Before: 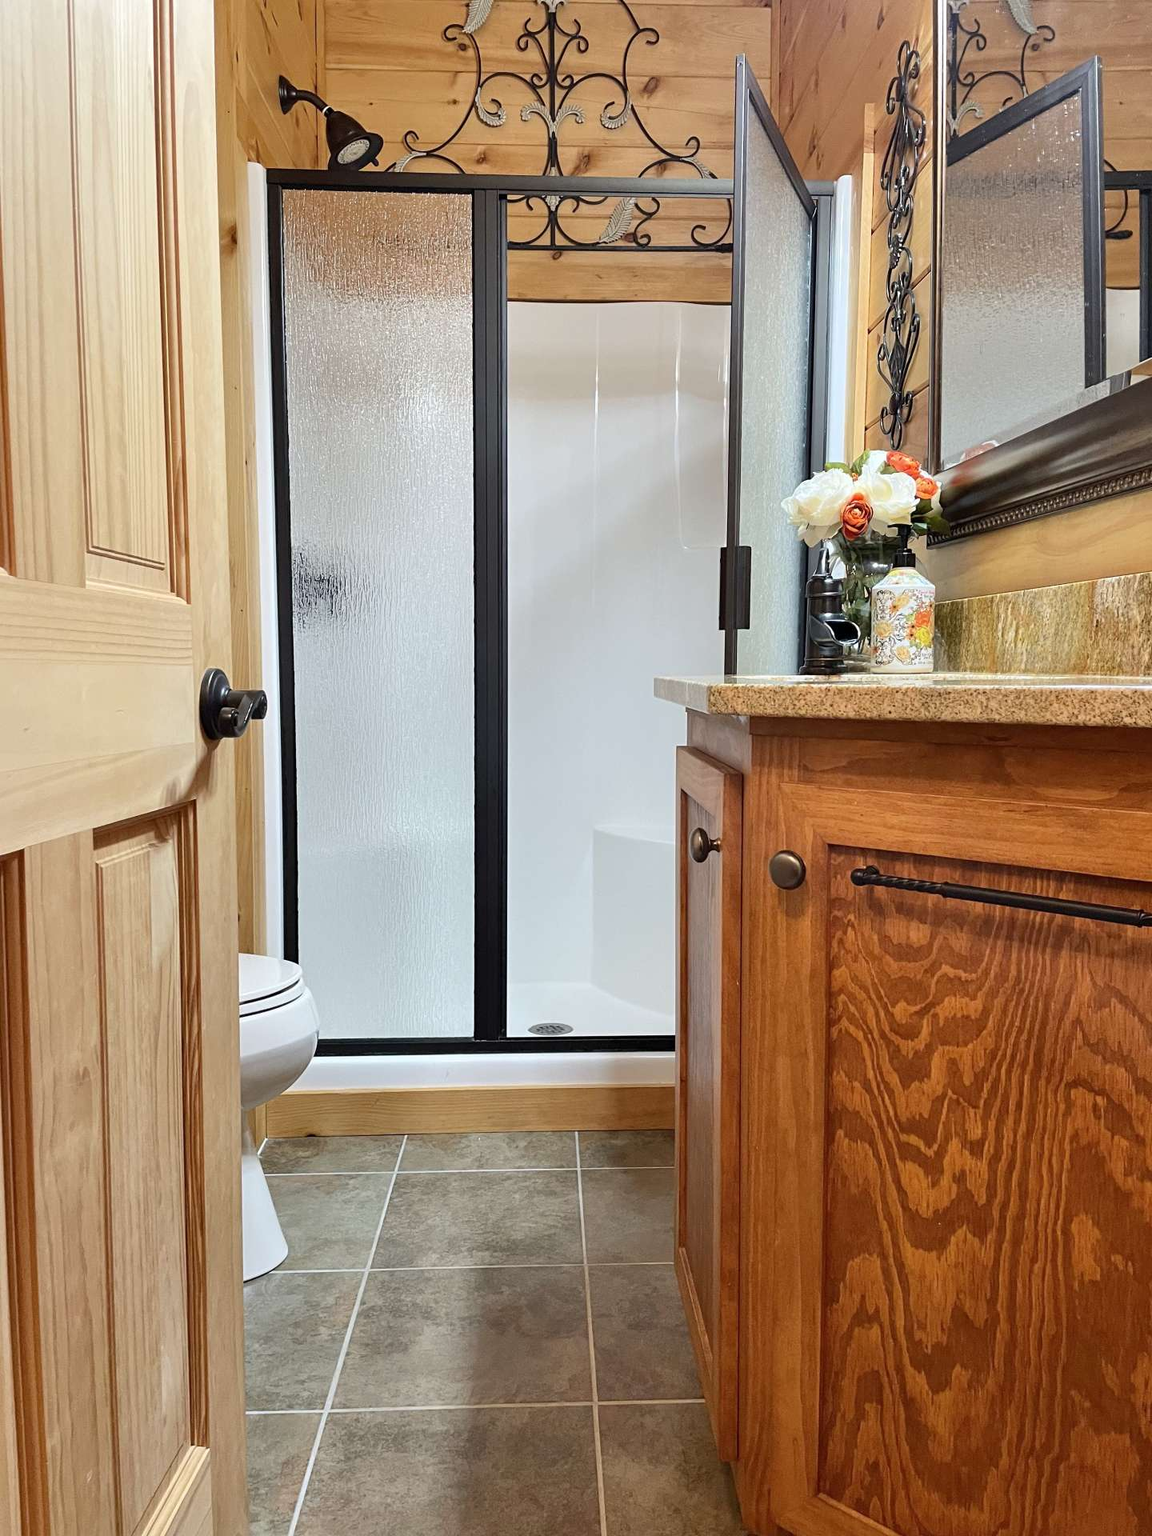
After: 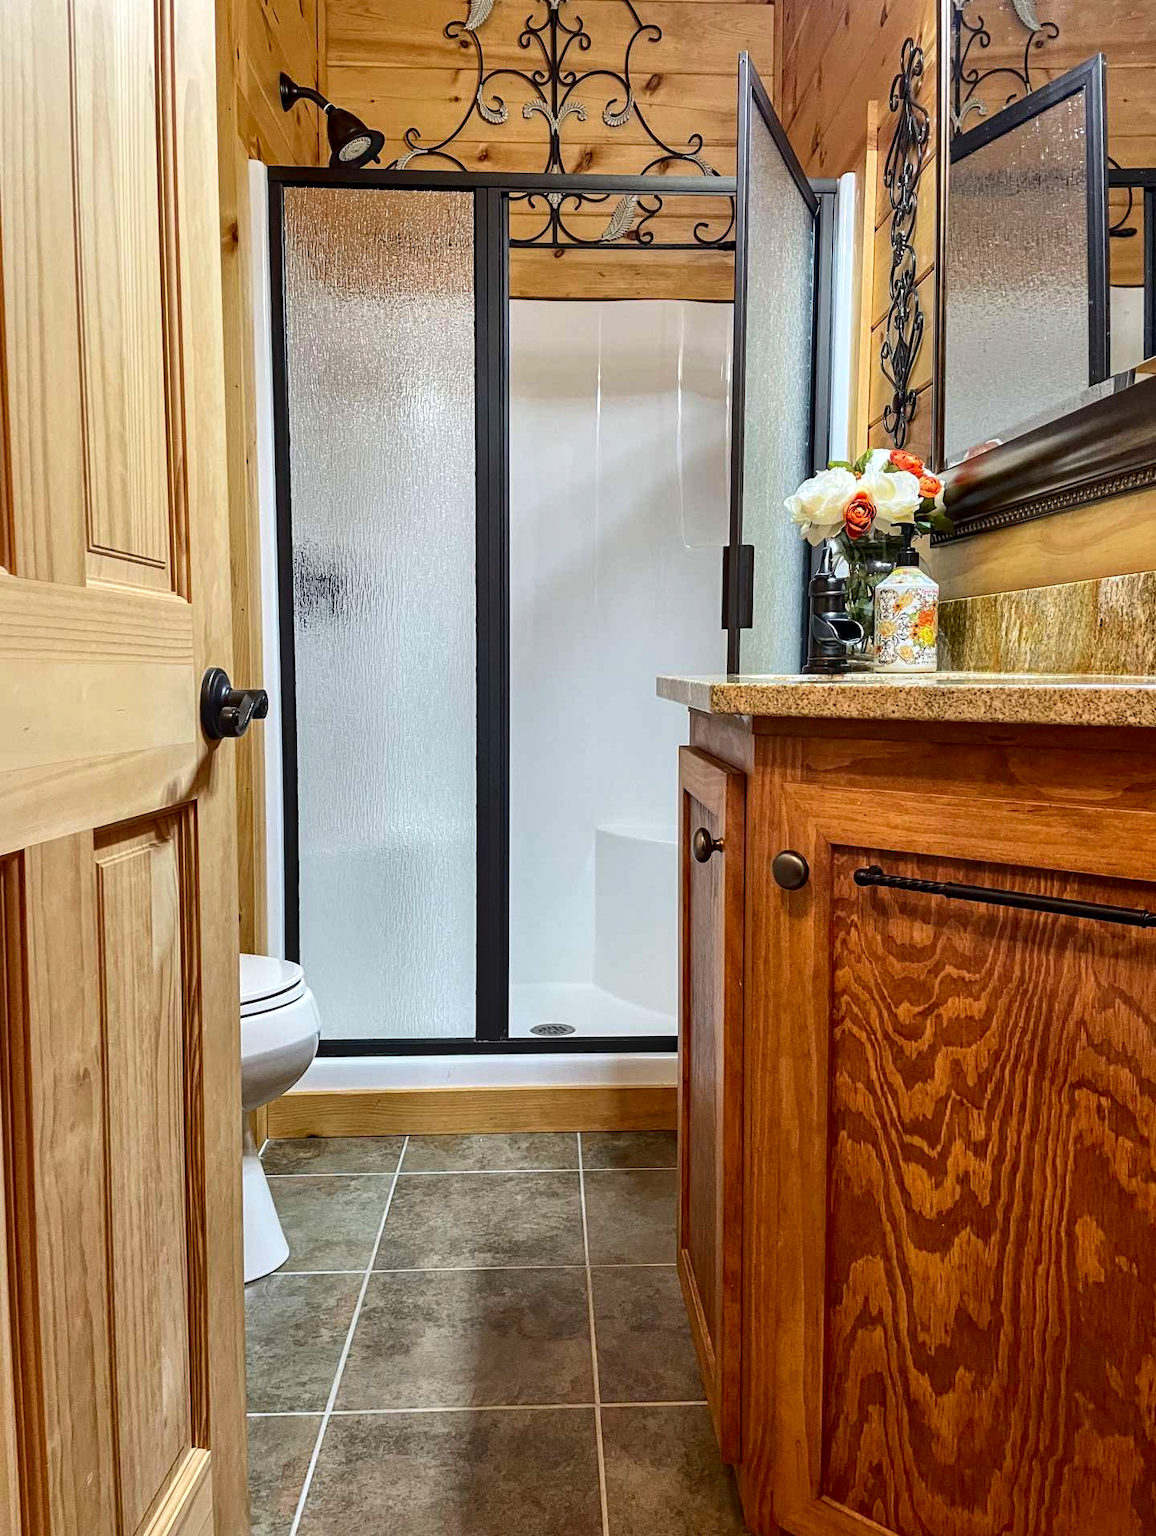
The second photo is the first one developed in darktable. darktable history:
haze removal: compatibility mode true, adaptive false
local contrast: on, module defaults
crop: top 0.21%, bottom 0.152%
contrast brightness saturation: contrast 0.129, brightness -0.055, saturation 0.157
